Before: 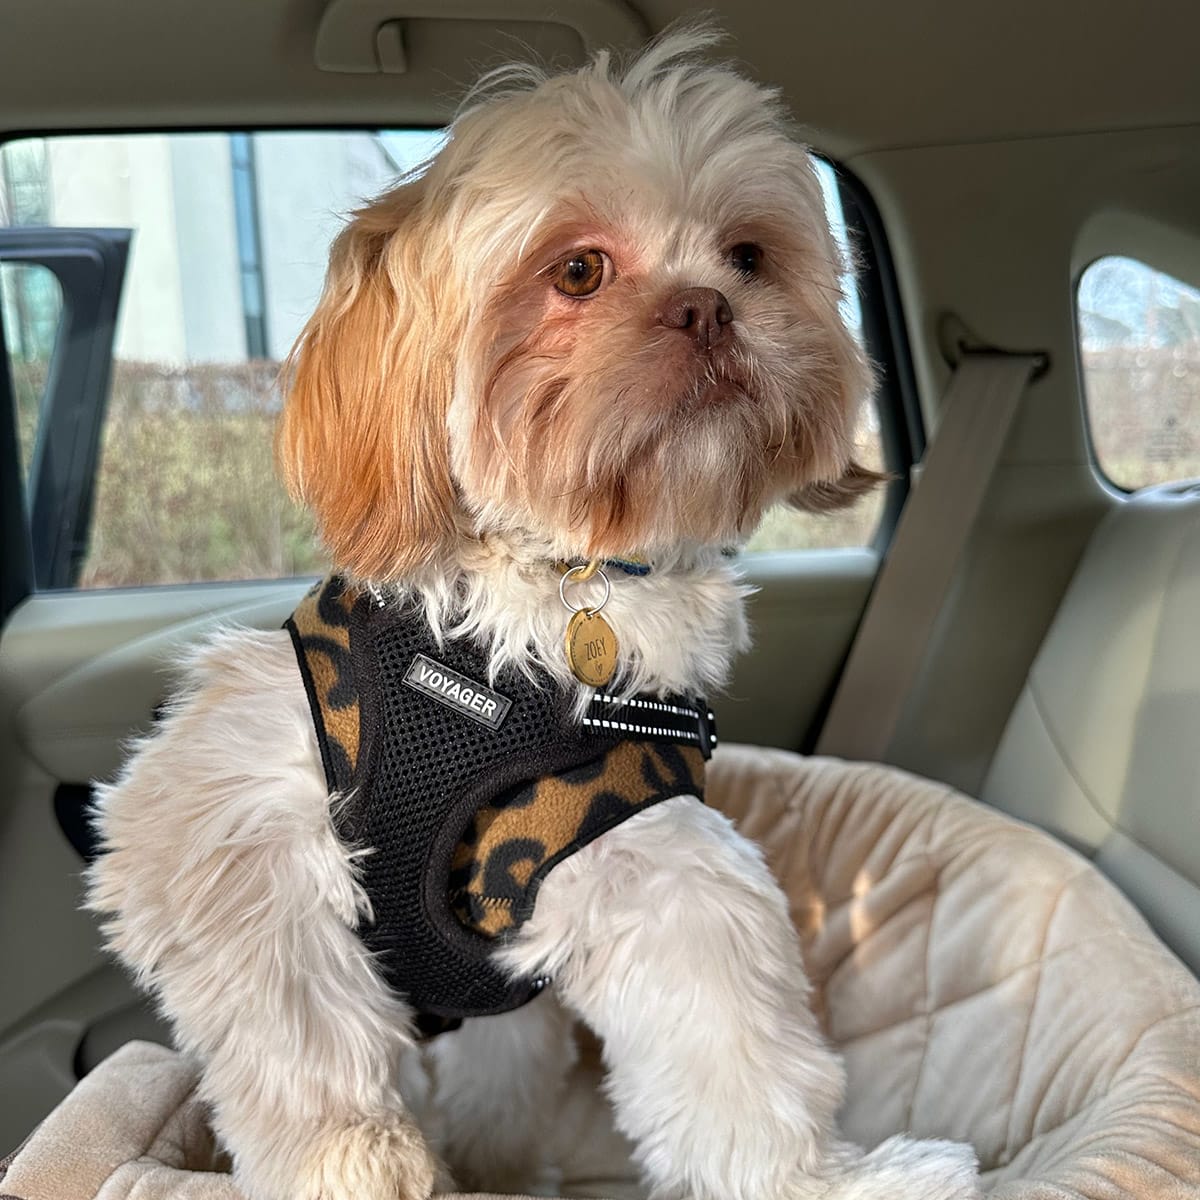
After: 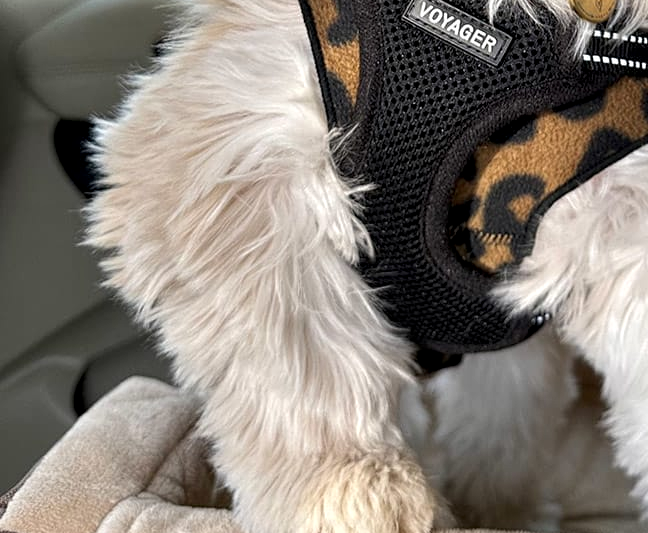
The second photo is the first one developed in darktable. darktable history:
local contrast: highlights 106%, shadows 102%, detail 131%, midtone range 0.2
crop and rotate: top 55.367%, right 45.947%, bottom 0.177%
